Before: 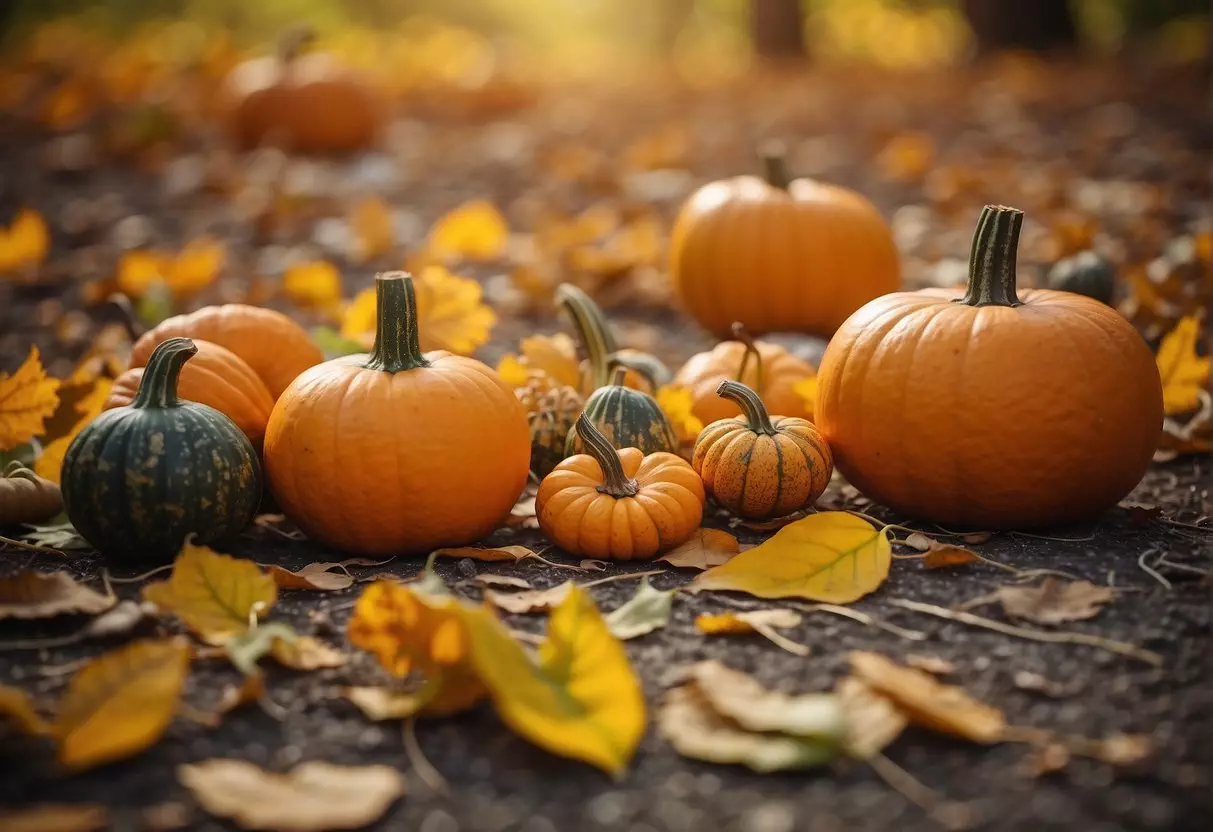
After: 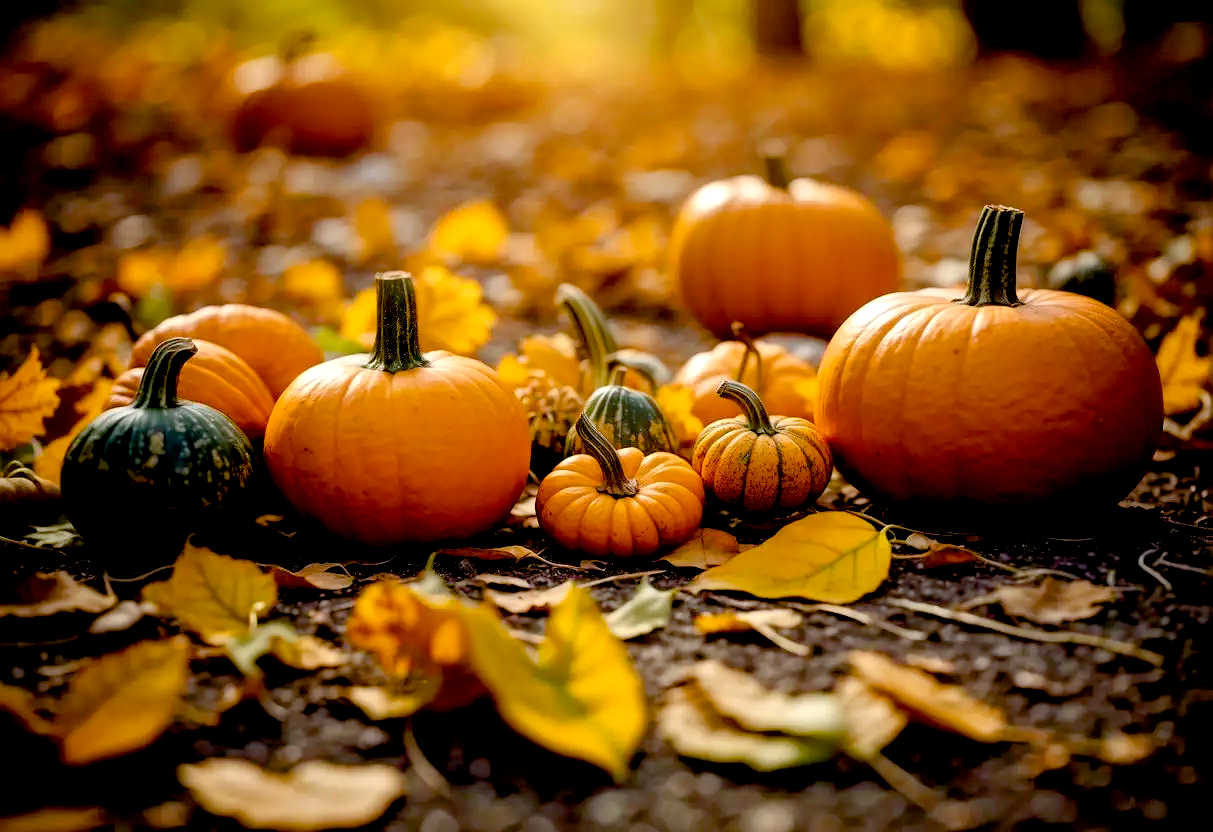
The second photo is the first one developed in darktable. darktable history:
color balance rgb: perceptual saturation grading › global saturation 35%, perceptual saturation grading › highlights -30%, perceptual saturation grading › shadows 35%, perceptual brilliance grading › global brilliance 3%, perceptual brilliance grading › highlights -3%, perceptual brilliance grading › shadows 3%
exposure: black level correction 0.031, exposure 0.304 EV, compensate highlight preservation false
